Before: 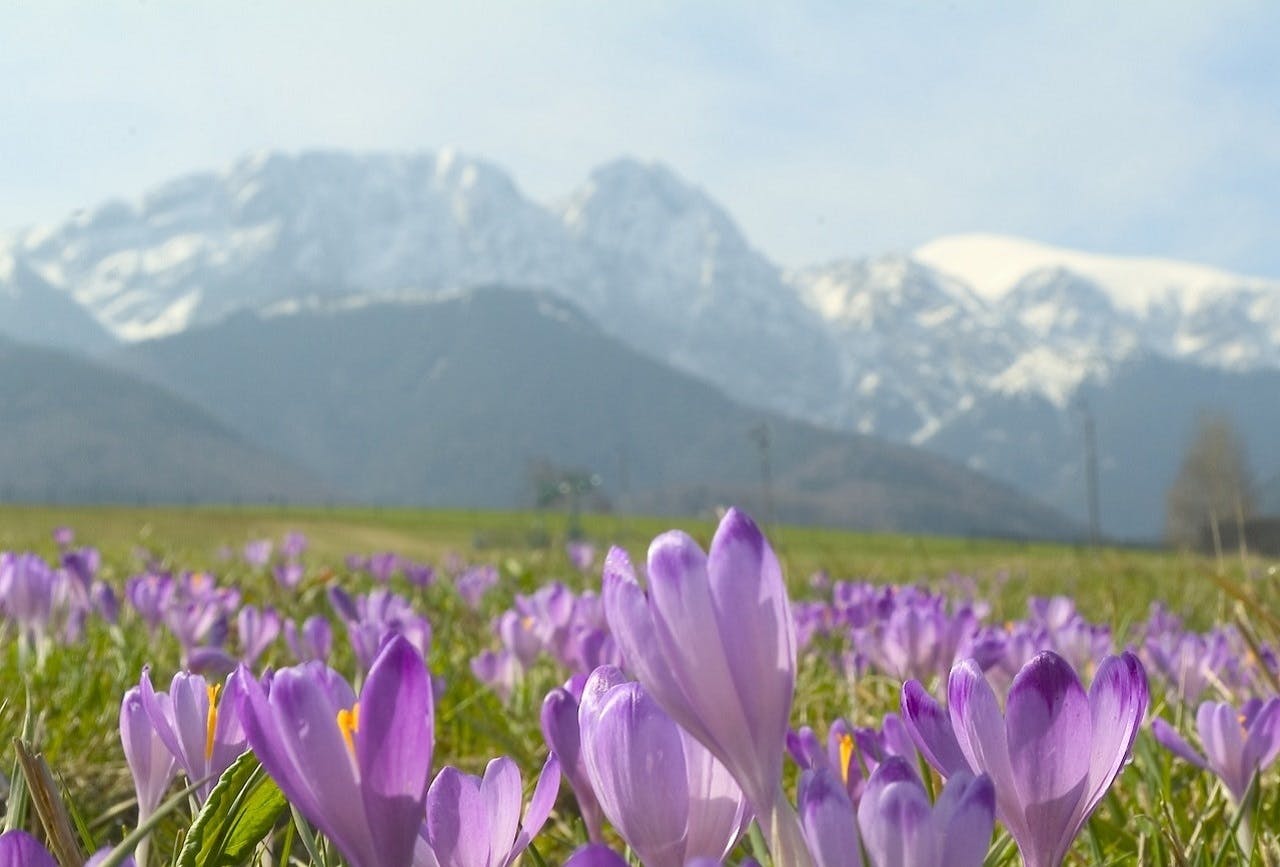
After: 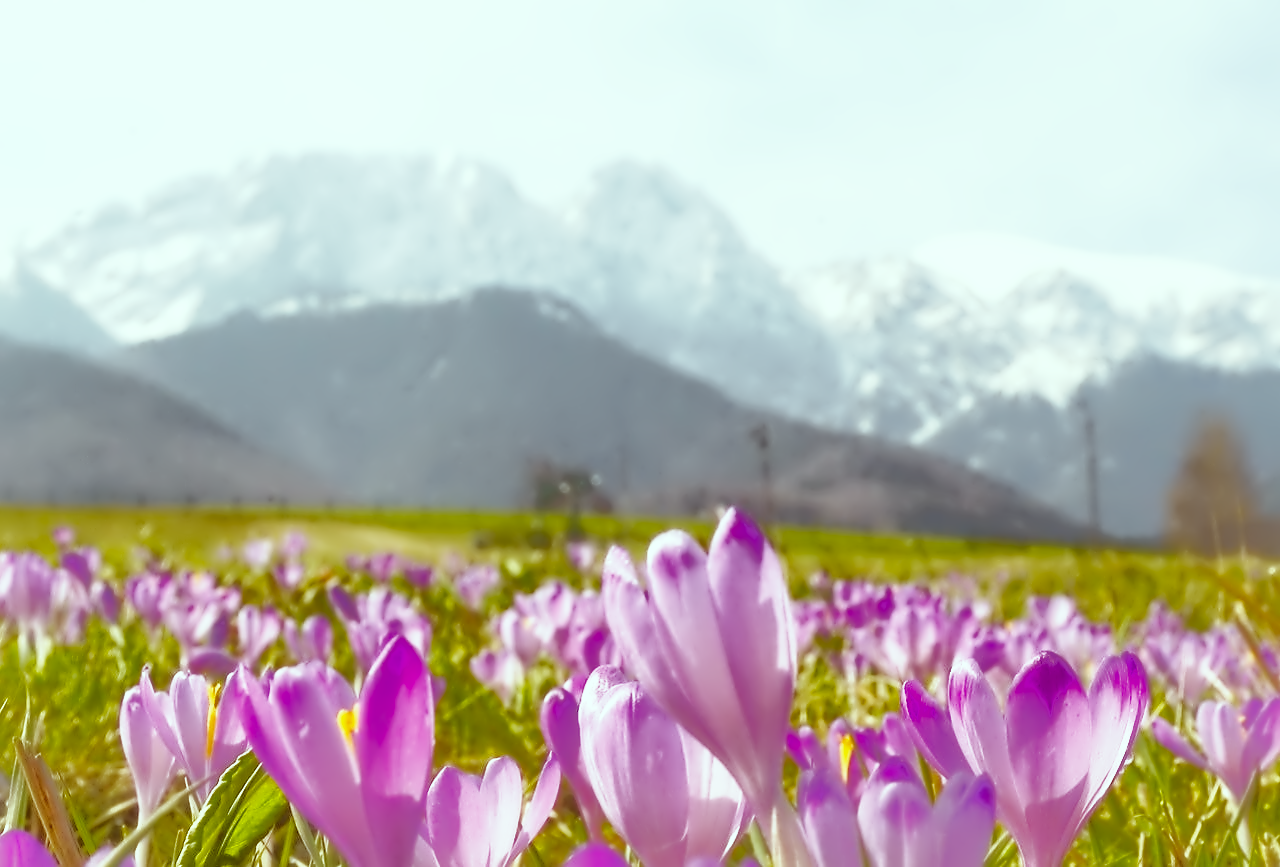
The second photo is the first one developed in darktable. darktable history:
shadows and highlights: shadows 38.15, highlights -74.86
tone equalizer: mask exposure compensation -0.499 EV
base curve: curves: ch0 [(0, 0) (0.007, 0.004) (0.027, 0.03) (0.046, 0.07) (0.207, 0.54) (0.442, 0.872) (0.673, 0.972) (1, 1)], preserve colors none
contrast brightness saturation: contrast 0.08, saturation 0.019
contrast equalizer: y [[0.5 ×6], [0.5 ×6], [0.5 ×6], [0, 0.033, 0.067, 0.1, 0.133, 0.167], [0, 0.05, 0.1, 0.15, 0.2, 0.25]]
color calibration: illuminant same as pipeline (D50), adaptation XYZ, x 0.347, y 0.357, temperature 5017.74 K
color correction: highlights a* -7.26, highlights b* -0.154, shadows a* 20.41, shadows b* 12.03
haze removal: strength -0.096, compatibility mode true, adaptive false
